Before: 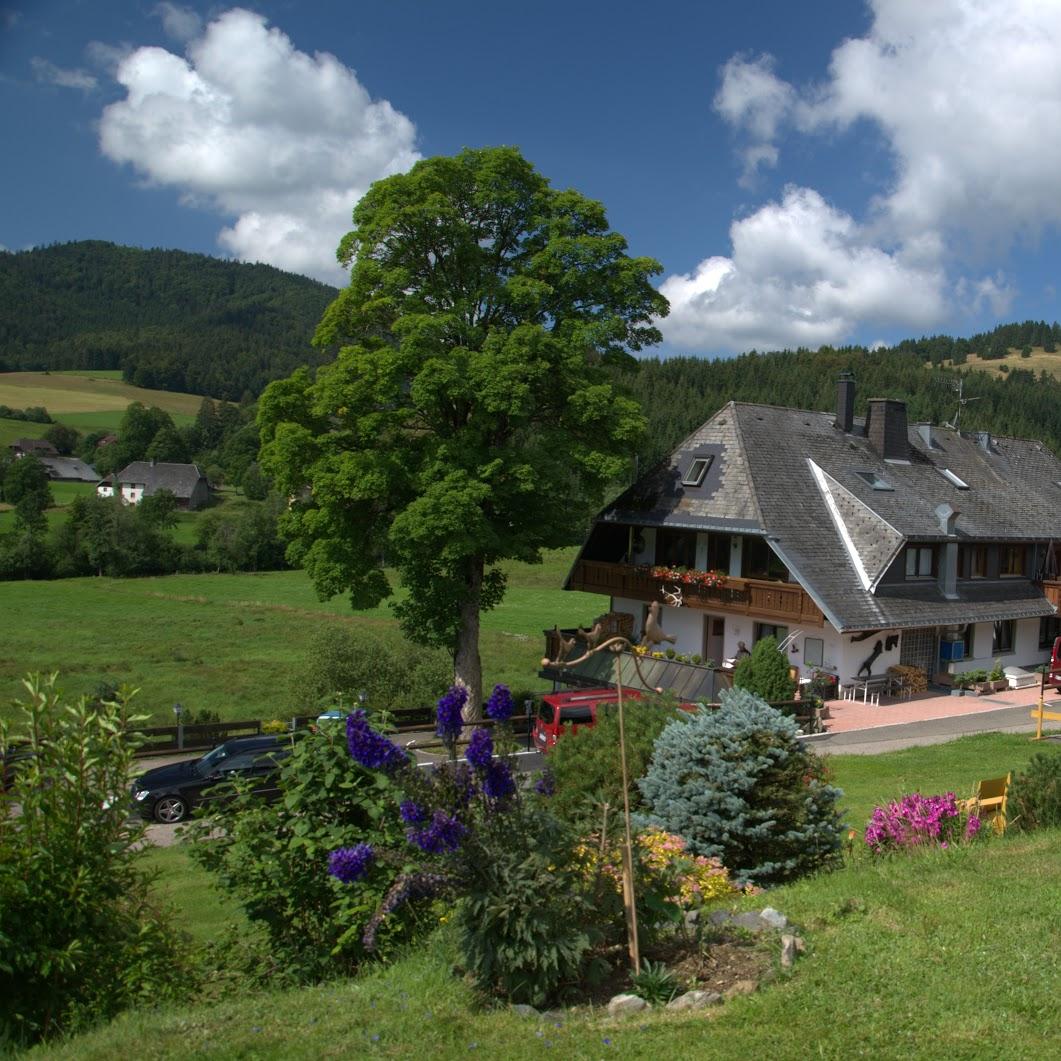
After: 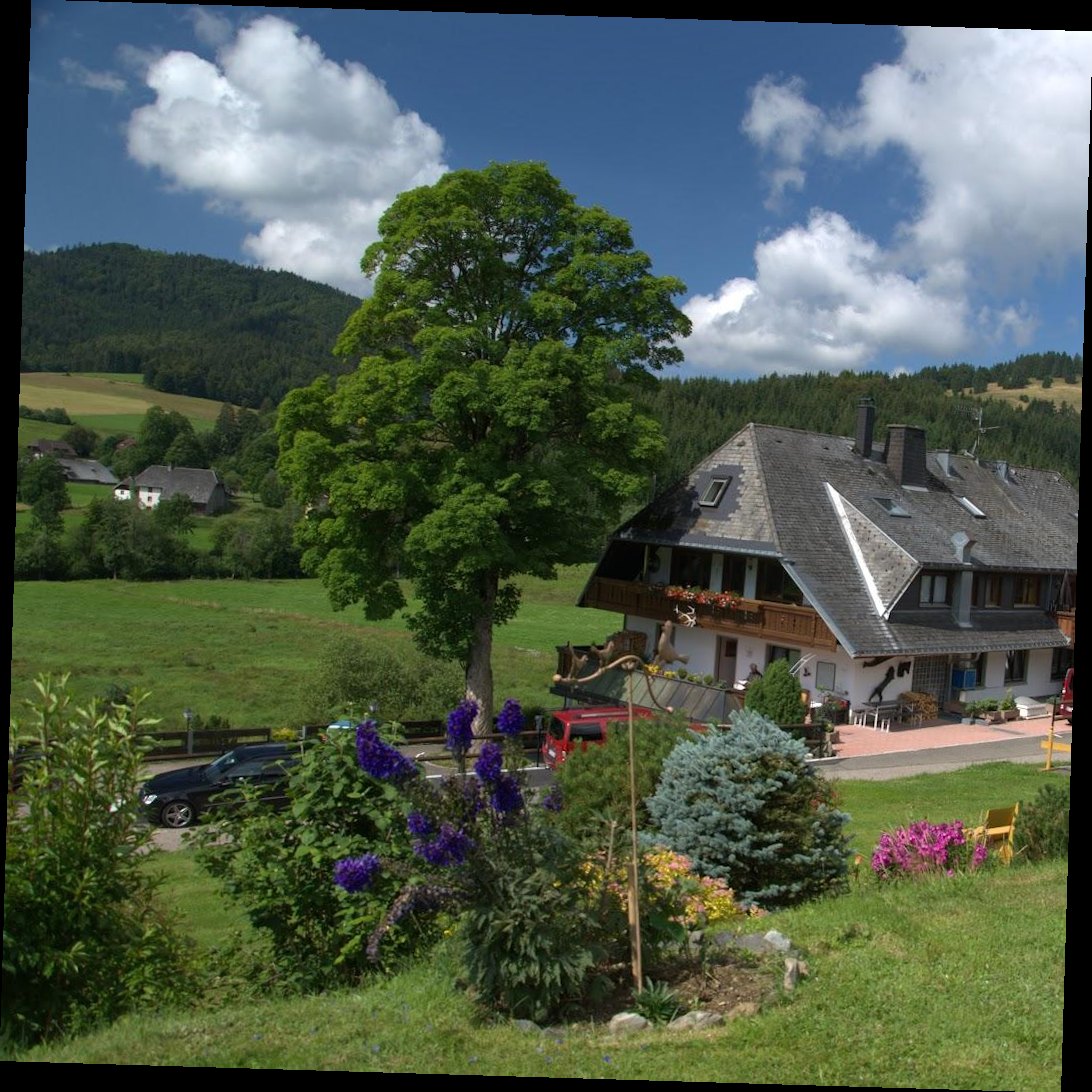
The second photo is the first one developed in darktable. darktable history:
rotate and perspective: rotation 1.72°, automatic cropping off
shadows and highlights: shadows 19.13, highlights -83.41, soften with gaussian
